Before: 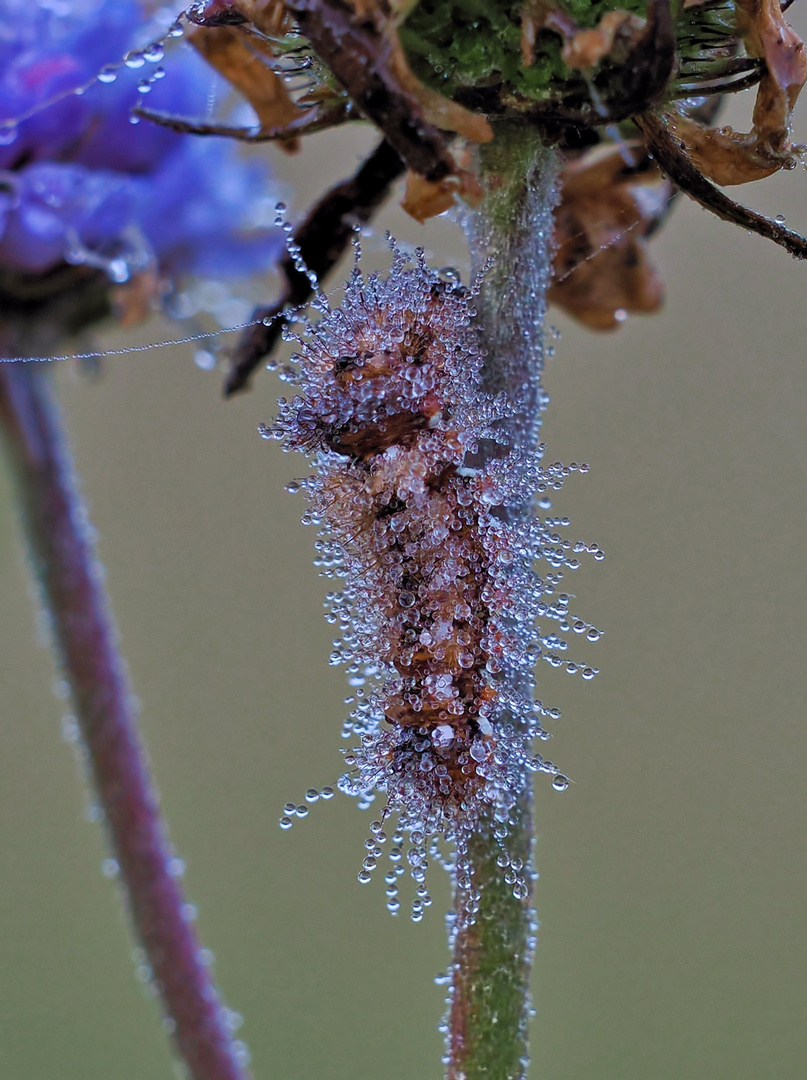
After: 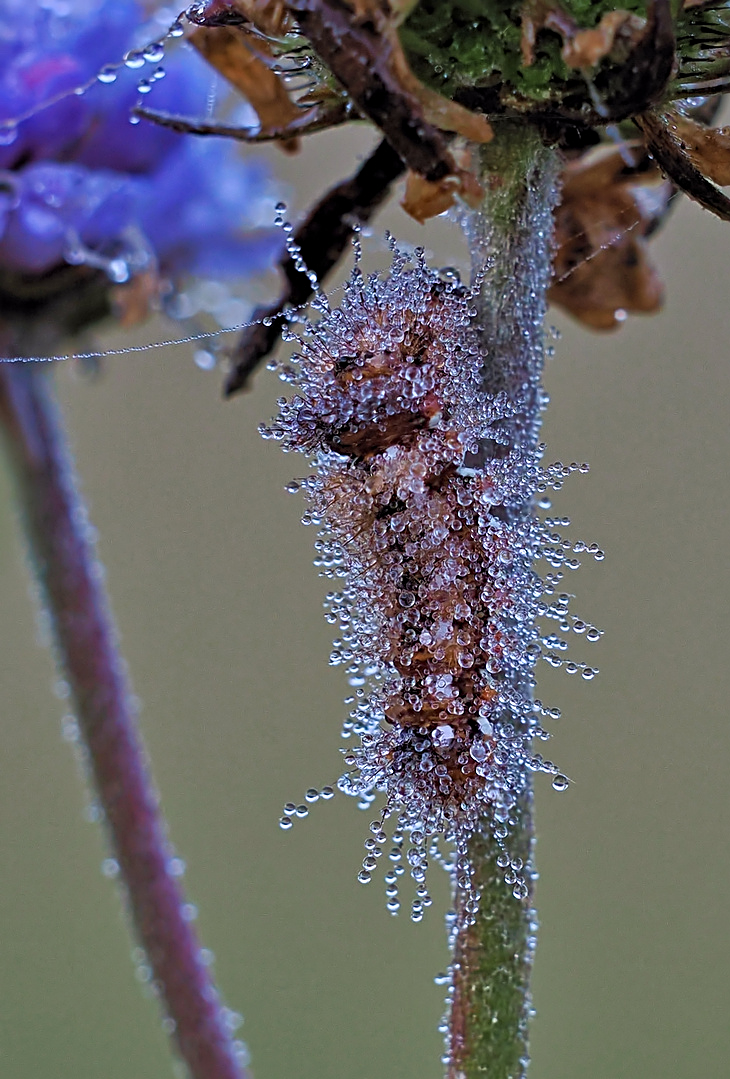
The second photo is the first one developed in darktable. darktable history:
sharpen: radius 3.133
crop: right 9.5%, bottom 0.02%
